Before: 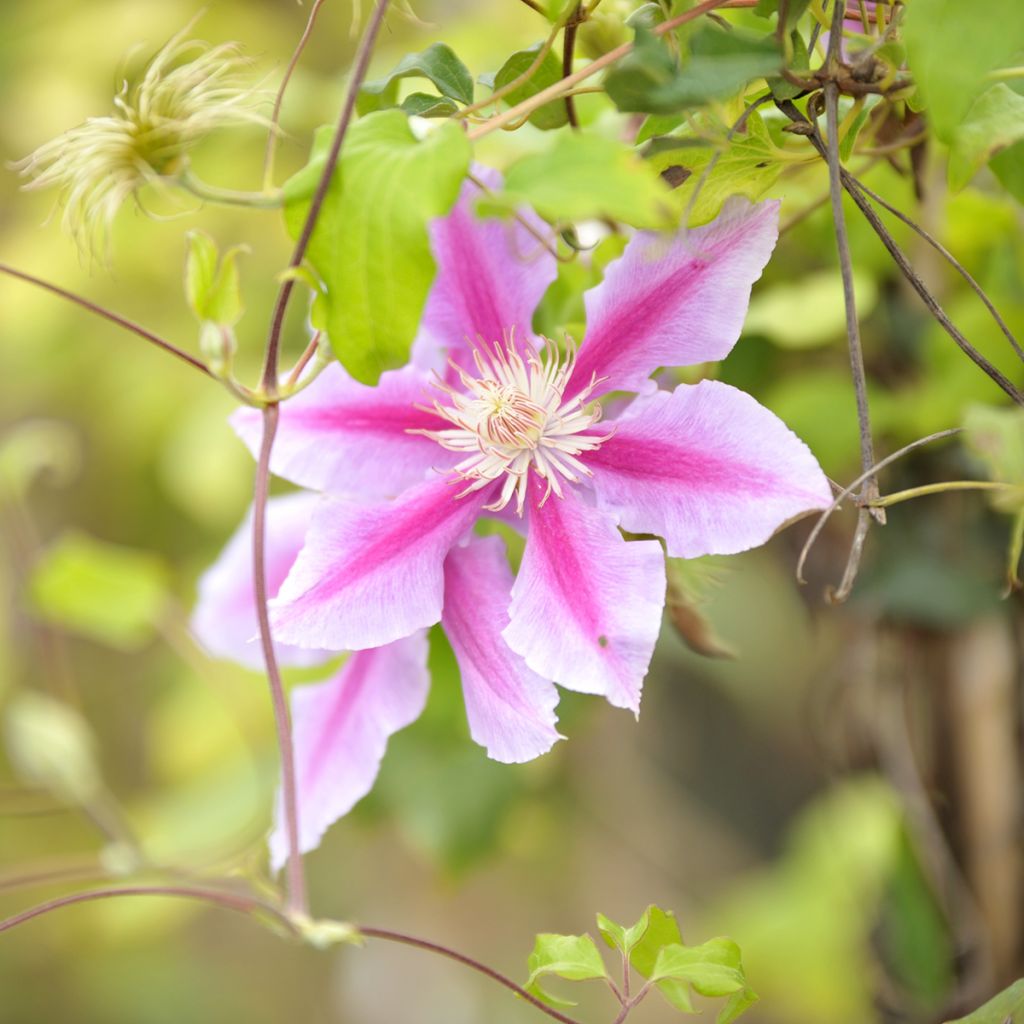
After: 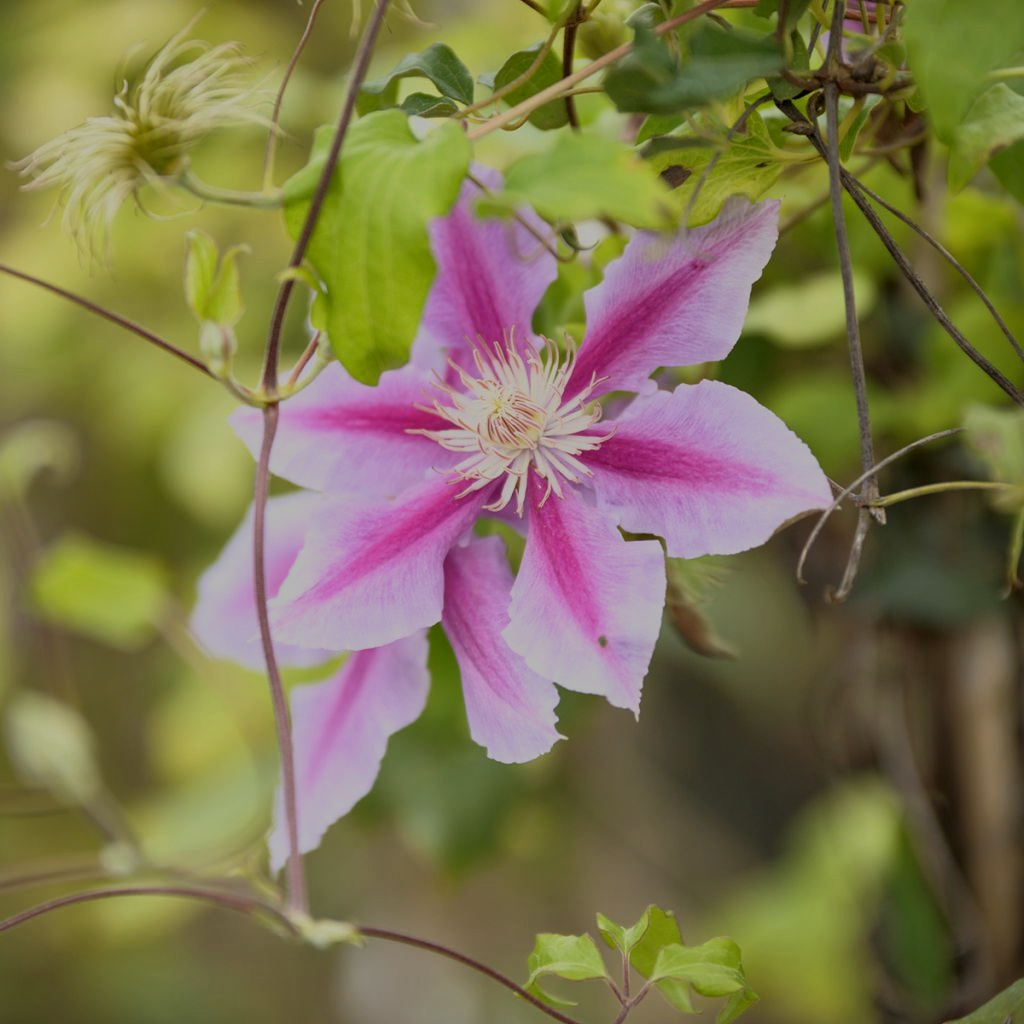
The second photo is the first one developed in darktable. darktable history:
tone equalizer: -8 EV -1.97 EV, -7 EV -2 EV, -6 EV -1.99 EV, -5 EV -1.97 EV, -4 EV -1.96 EV, -3 EV -1.98 EV, -2 EV -1.97 EV, -1 EV -1.61 EV, +0 EV -1.98 EV, edges refinement/feathering 500, mask exposure compensation -1.57 EV, preserve details no
local contrast: highlights 107%, shadows 98%, detail 119%, midtone range 0.2
exposure: exposure 0.752 EV, compensate exposure bias true, compensate highlight preservation false
